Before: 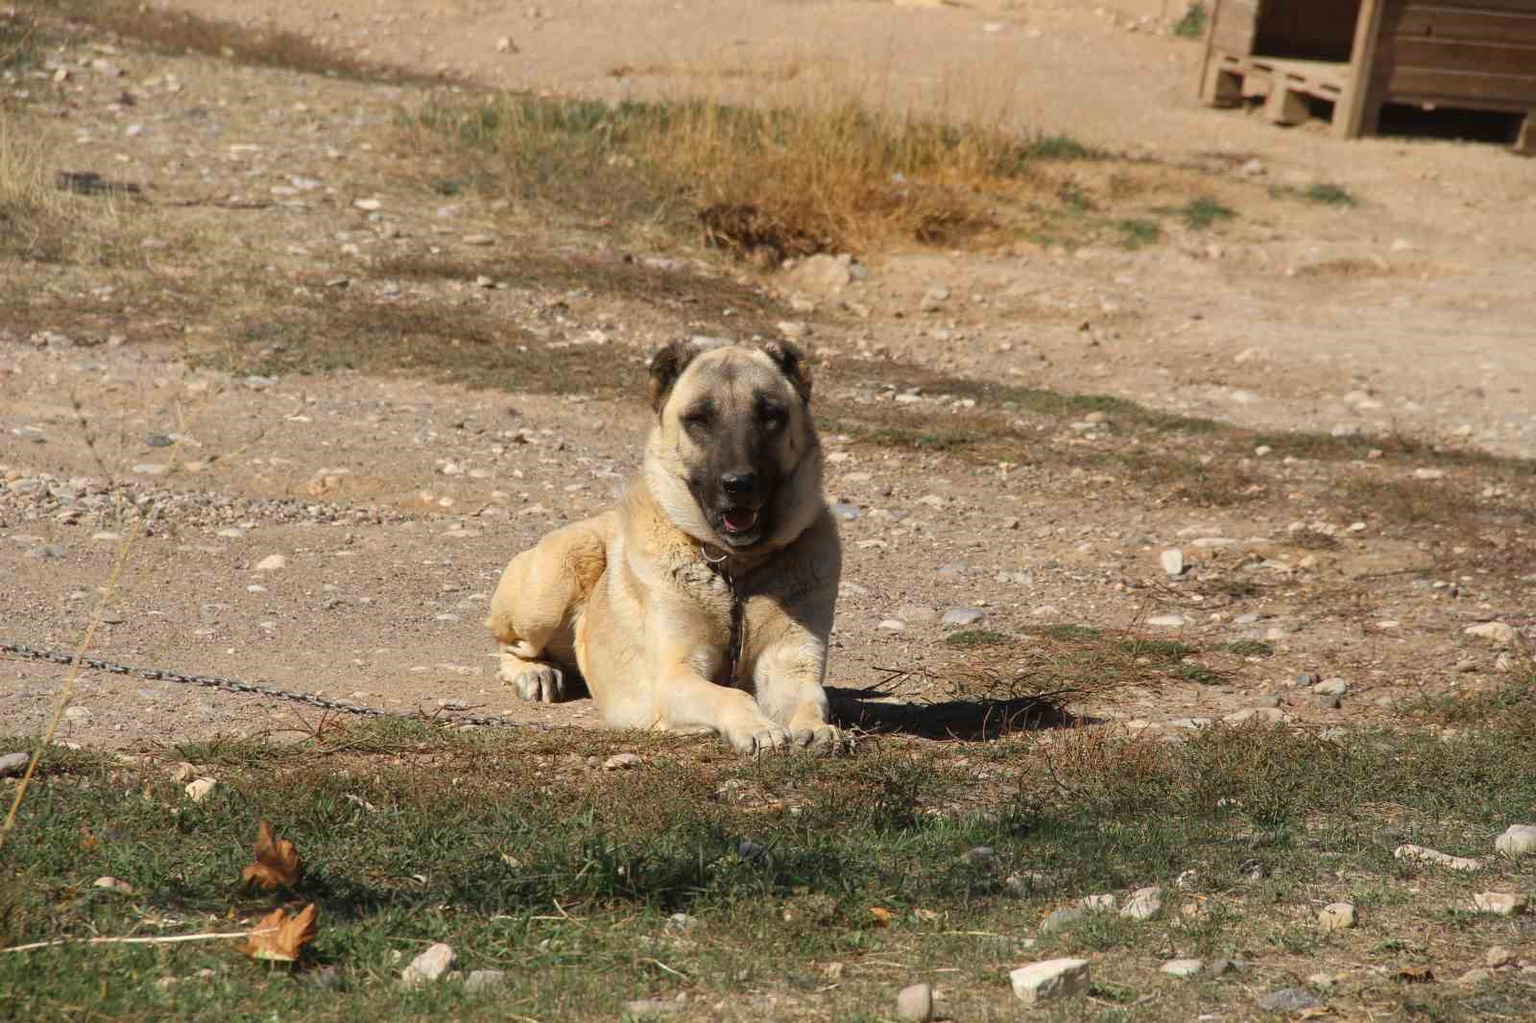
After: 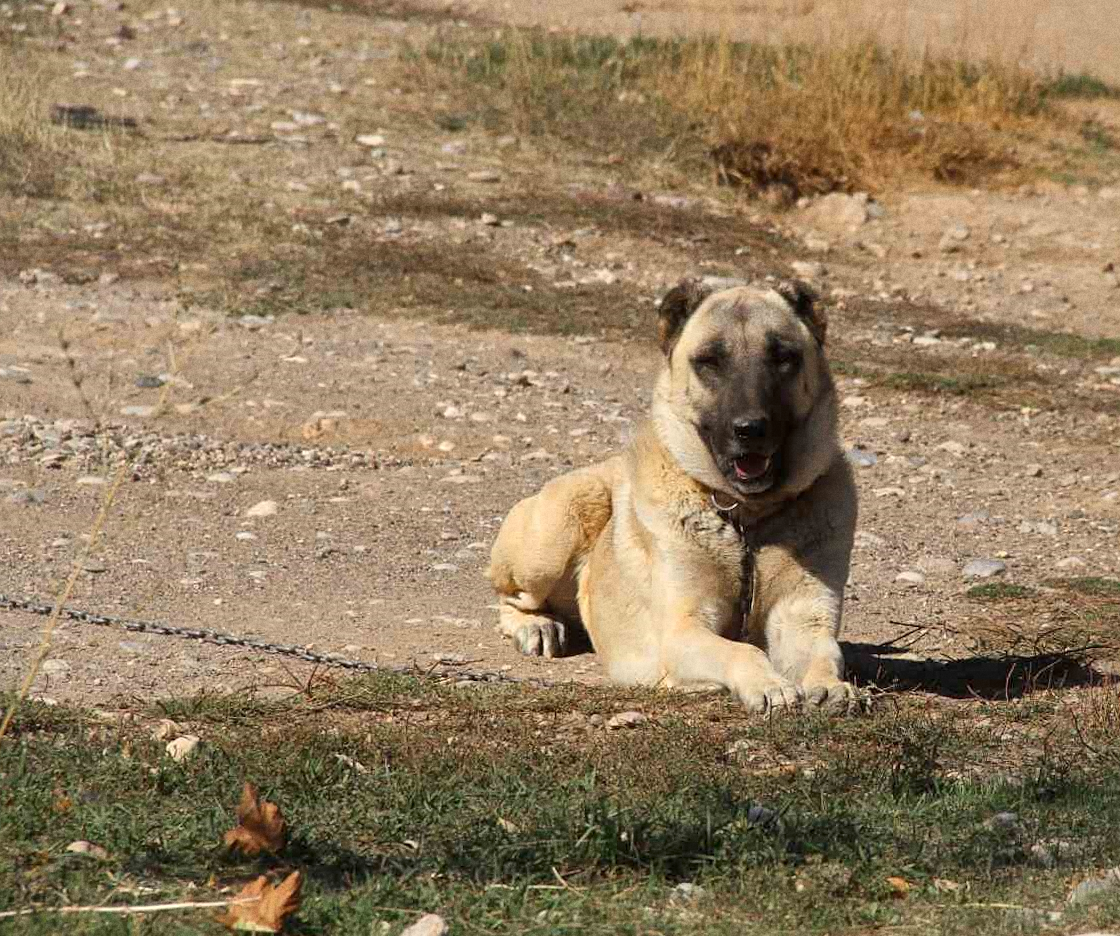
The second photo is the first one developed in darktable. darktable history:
local contrast: mode bilateral grid, contrast 20, coarseness 50, detail 120%, midtone range 0.2
rotate and perspective: rotation 0.226°, lens shift (vertical) -0.042, crop left 0.023, crop right 0.982, crop top 0.006, crop bottom 0.994
sharpen: amount 0.2
crop: top 5.803%, right 27.864%, bottom 5.804%
grain: coarseness 22.88 ISO
white balance: red 1, blue 1
